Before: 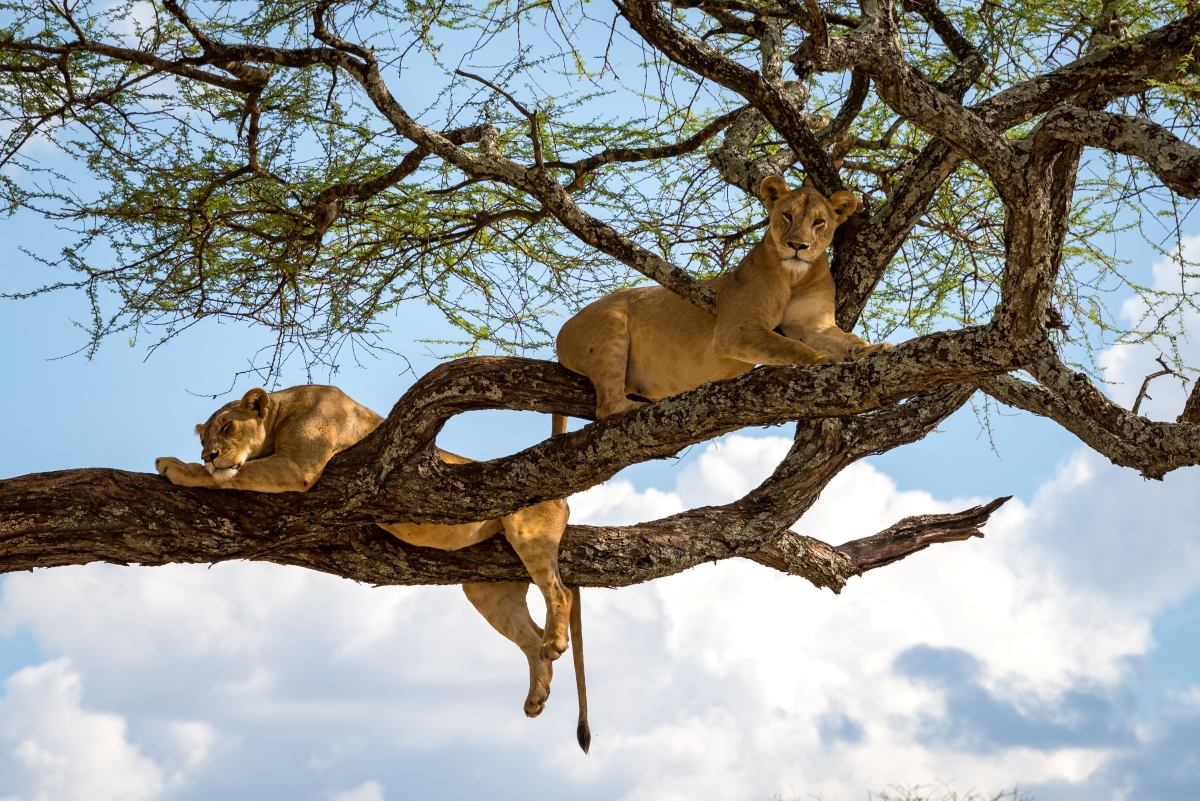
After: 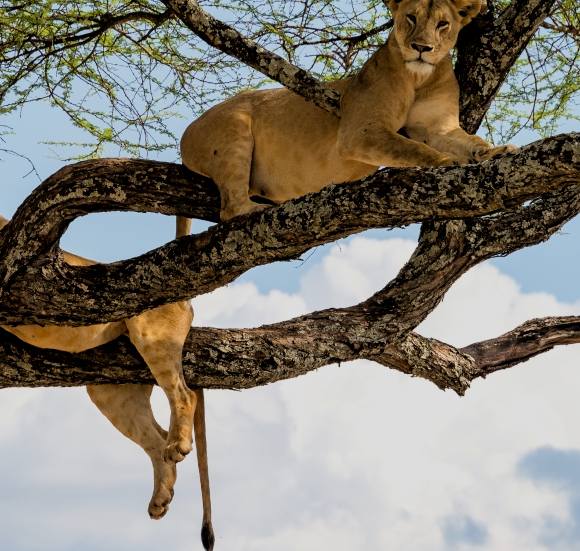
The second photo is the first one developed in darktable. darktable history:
crop: left 31.391%, top 24.811%, right 20.256%, bottom 6.328%
filmic rgb: black relative exposure -7.6 EV, white relative exposure 4.64 EV, target black luminance 0%, hardness 3.53, latitude 50.28%, contrast 1.034, highlights saturation mix 8.7%, shadows ↔ highlights balance -0.209%, contrast in shadows safe
